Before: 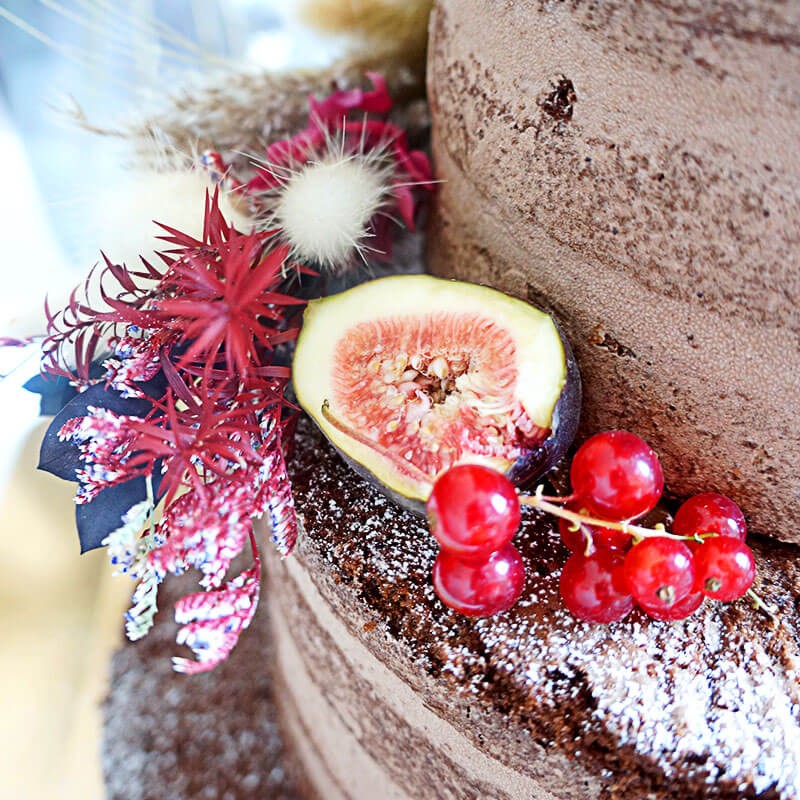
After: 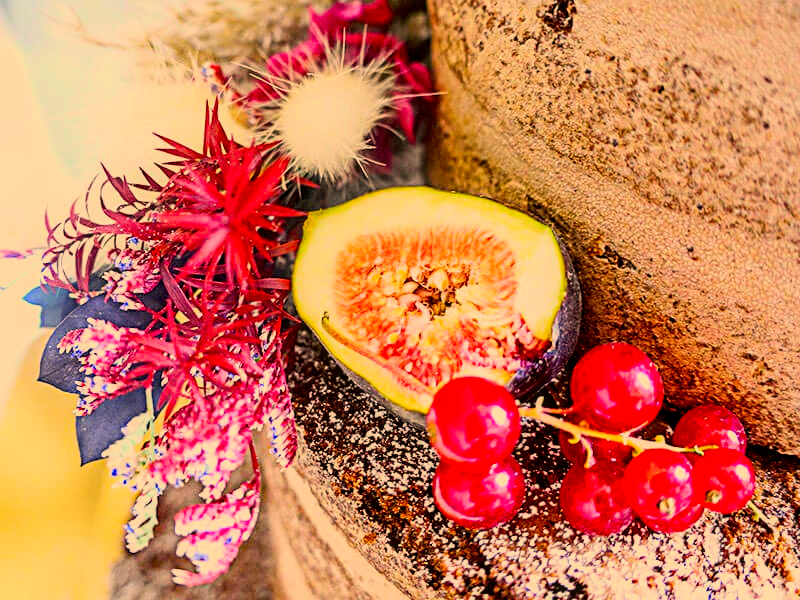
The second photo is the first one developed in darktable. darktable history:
crop: top 11.014%, bottom 13.905%
exposure: compensate highlight preservation false
tone curve: curves: ch0 [(0, 0) (0.048, 0.024) (0.099, 0.082) (0.227, 0.255) (0.407, 0.482) (0.543, 0.634) (0.719, 0.77) (0.837, 0.843) (1, 0.906)]; ch1 [(0, 0) (0.3, 0.268) (0.404, 0.374) (0.475, 0.463) (0.501, 0.499) (0.514, 0.502) (0.551, 0.541) (0.643, 0.648) (0.682, 0.674) (0.802, 0.812) (1, 1)]; ch2 [(0, 0) (0.259, 0.207) (0.323, 0.311) (0.364, 0.368) (0.442, 0.461) (0.498, 0.498) (0.531, 0.528) (0.581, 0.602) (0.629, 0.659) (0.768, 0.728) (1, 1)], color space Lab, independent channels, preserve colors none
local contrast: on, module defaults
color balance rgb: perceptual saturation grading › global saturation 24.898%, global vibrance 20%
sharpen: amount 0.21
color correction: highlights a* 18.07, highlights b* 35.65, shadows a* 1.34, shadows b* 6.15, saturation 1.05
